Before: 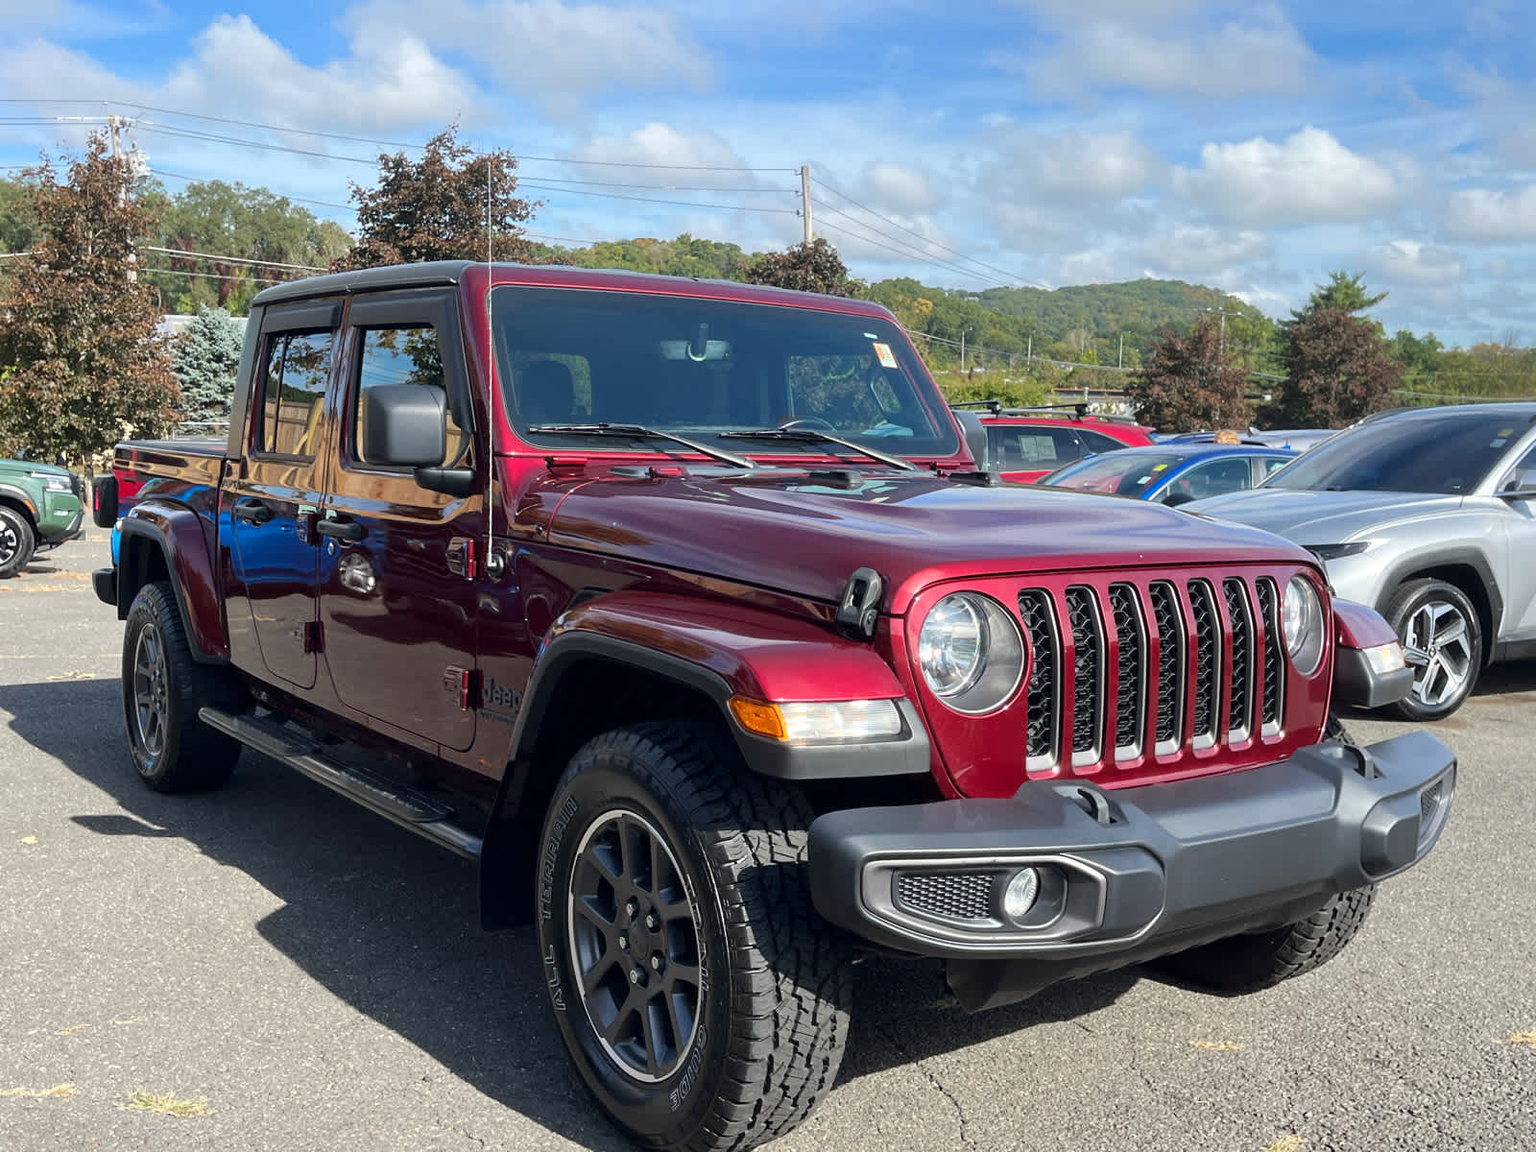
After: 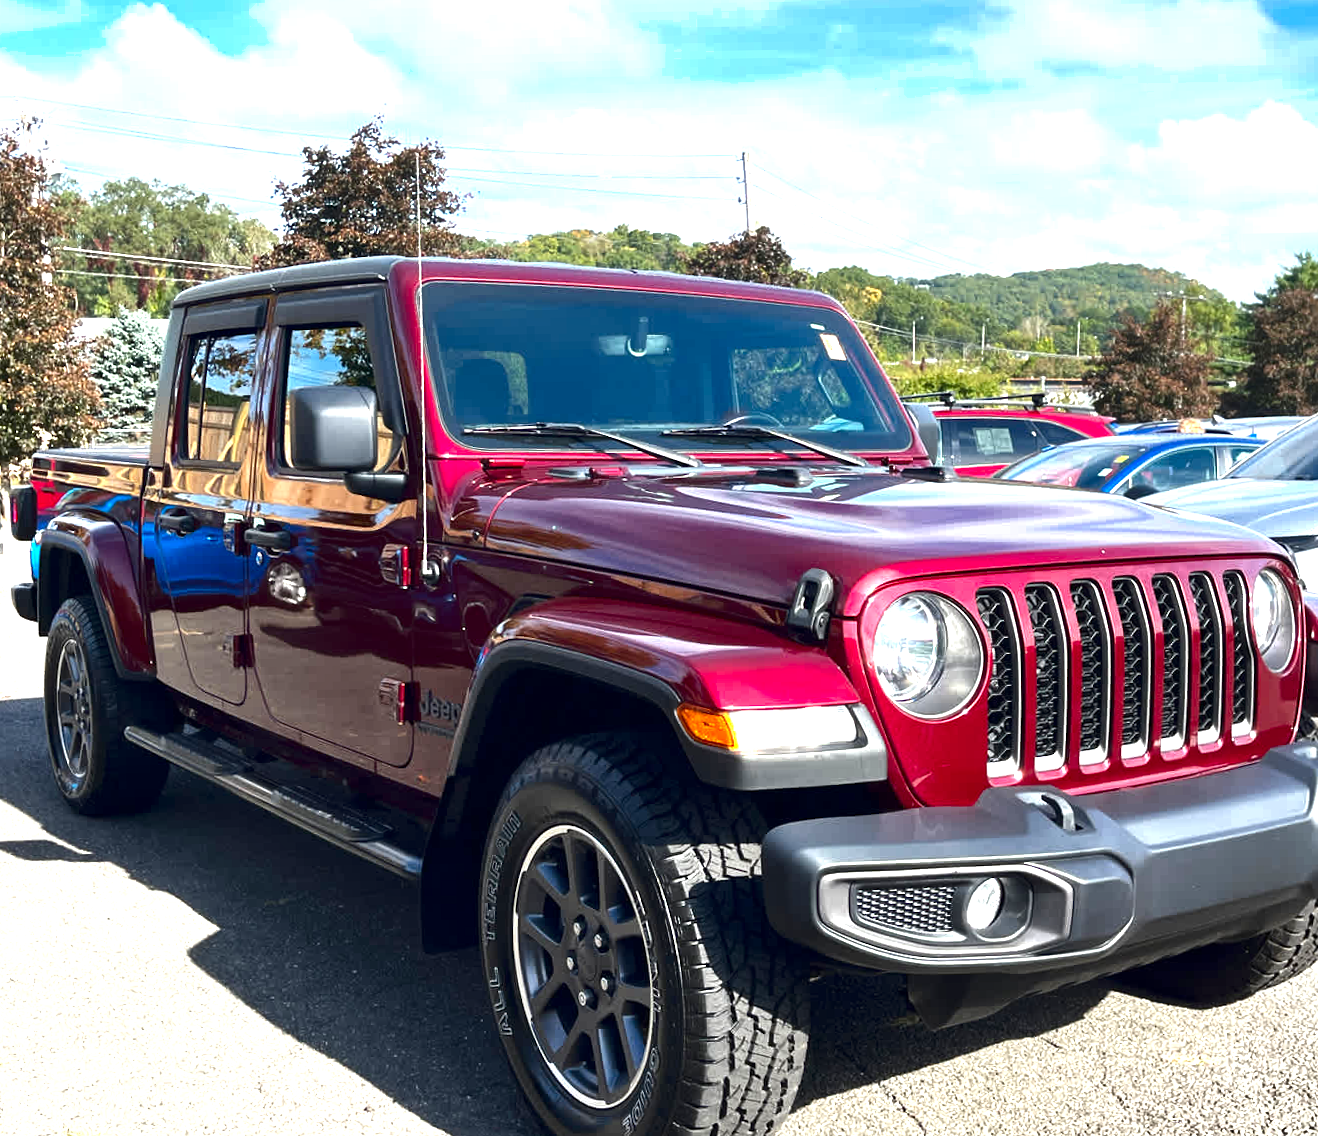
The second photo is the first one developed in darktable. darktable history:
exposure: black level correction 0, exposure 1.2 EV, compensate exposure bias true, compensate highlight preservation false
crop and rotate: angle 1°, left 4.281%, top 0.642%, right 11.383%, bottom 2.486%
contrast brightness saturation: brightness -0.2, saturation 0.08
shadows and highlights: shadows 32, highlights -32, soften with gaussian
